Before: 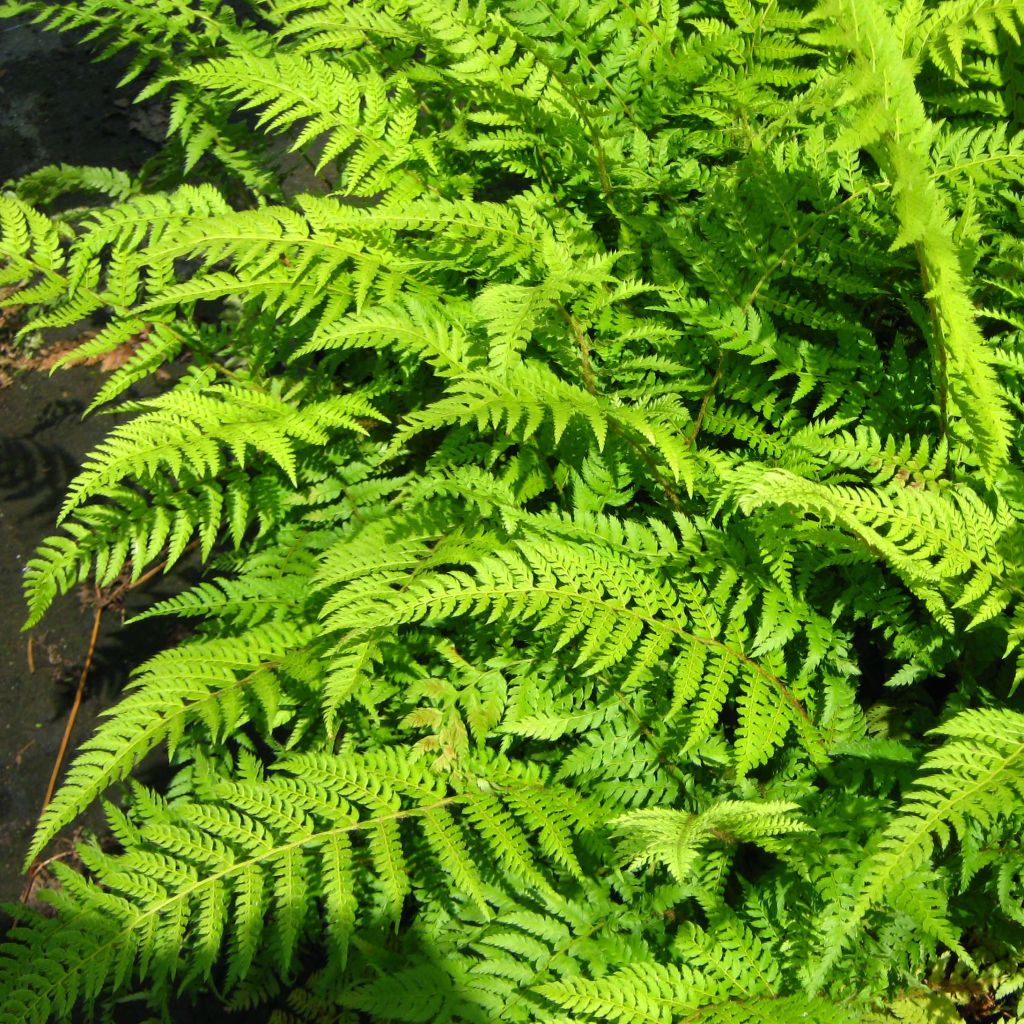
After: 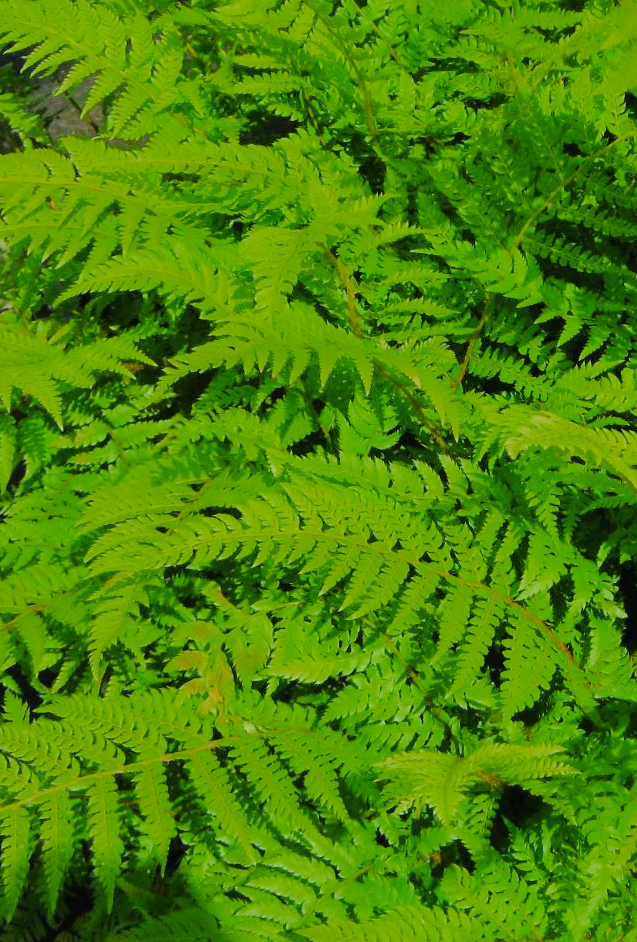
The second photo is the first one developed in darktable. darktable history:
color zones: curves: ch0 [(0, 0.48) (0.209, 0.398) (0.305, 0.332) (0.429, 0.493) (0.571, 0.5) (0.714, 0.5) (0.857, 0.5) (1, 0.48)]; ch1 [(0, 0.633) (0.143, 0.586) (0.286, 0.489) (0.429, 0.448) (0.571, 0.31) (0.714, 0.335) (0.857, 0.492) (1, 0.633)]; ch2 [(0, 0.448) (0.143, 0.498) (0.286, 0.5) (0.429, 0.5) (0.571, 0.5) (0.714, 0.5) (0.857, 0.5) (1, 0.448)]
crop and rotate: left 22.926%, top 5.641%, right 14.857%, bottom 2.305%
tone equalizer: -7 EV 0.142 EV, -6 EV 0.572 EV, -5 EV 1.16 EV, -4 EV 1.32 EV, -3 EV 1.15 EV, -2 EV 0.6 EV, -1 EV 0.149 EV, edges refinement/feathering 500, mask exposure compensation -1.57 EV, preserve details no
